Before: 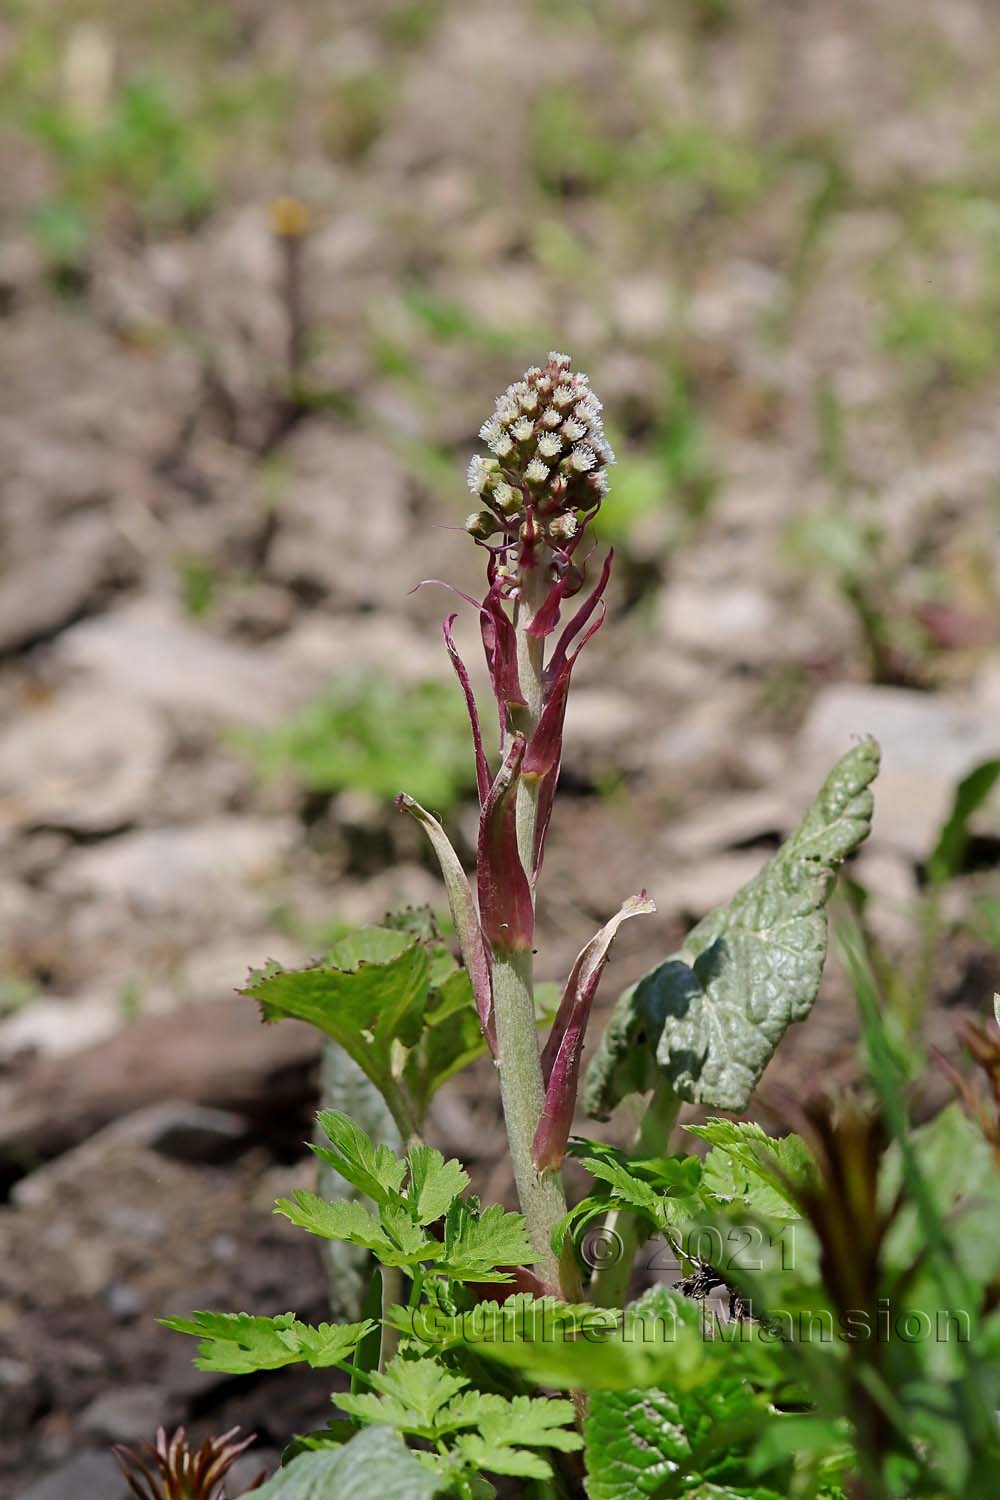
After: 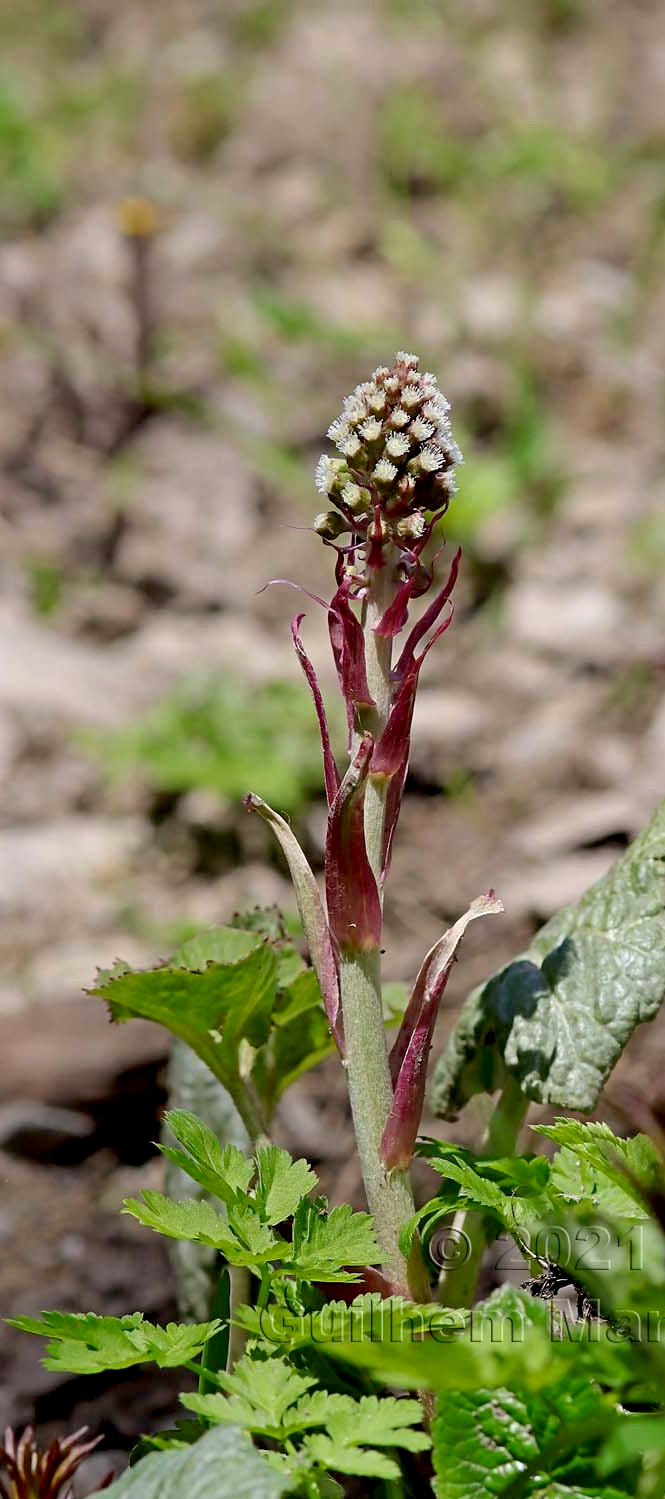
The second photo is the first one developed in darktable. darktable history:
exposure: black level correction 0.009, exposure 0.114 EV, compensate highlight preservation false
crop and rotate: left 15.23%, right 18.205%
